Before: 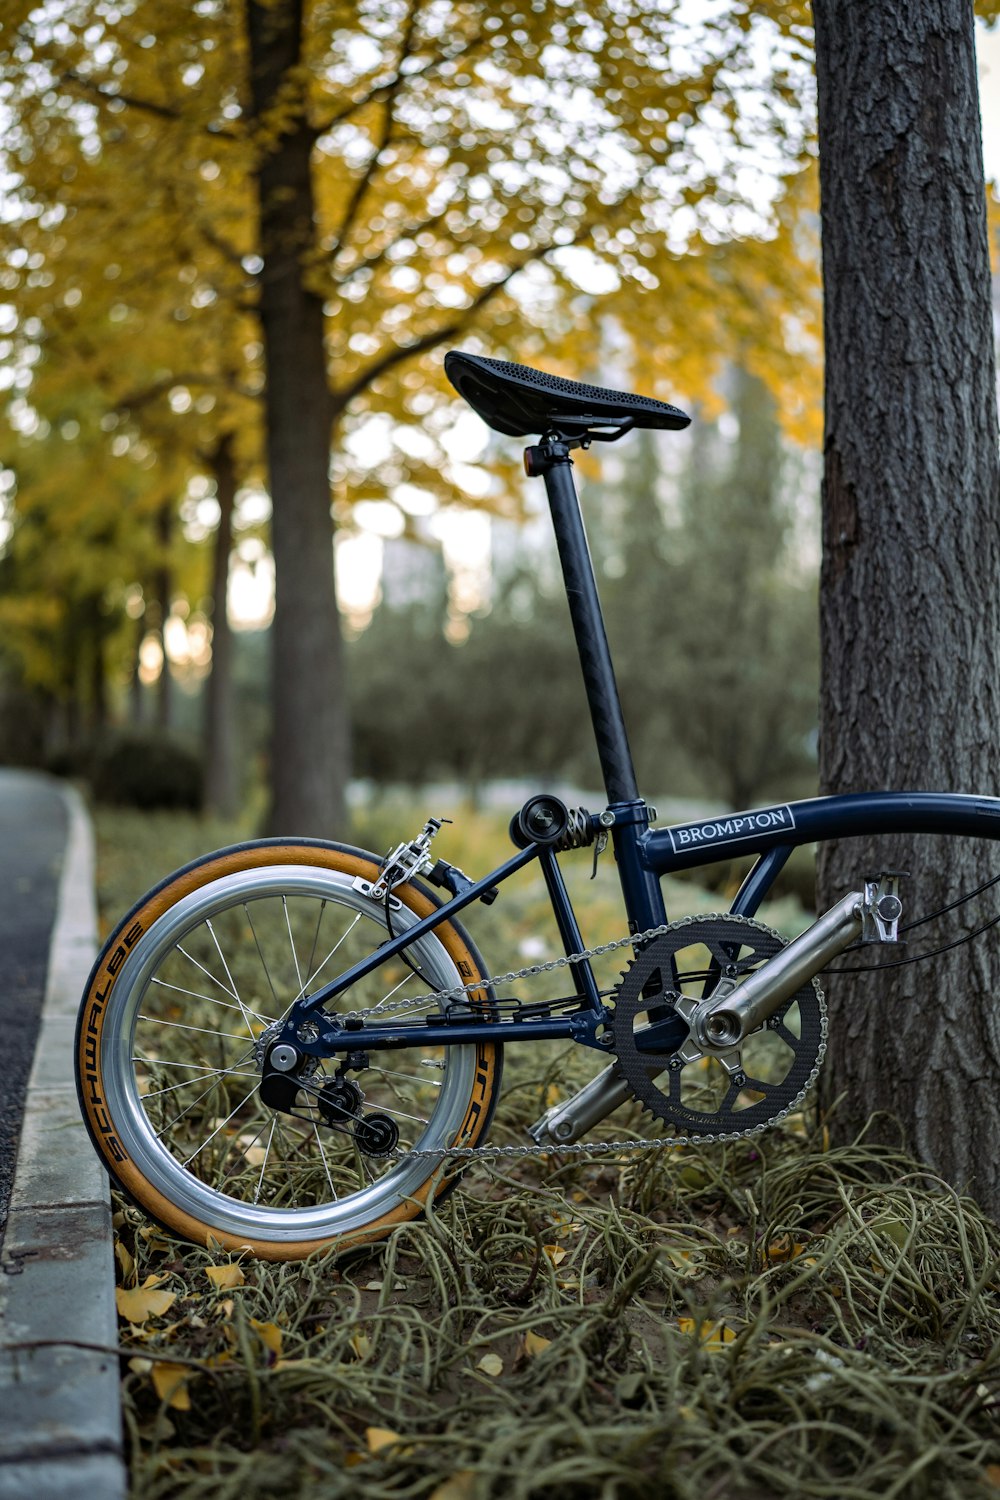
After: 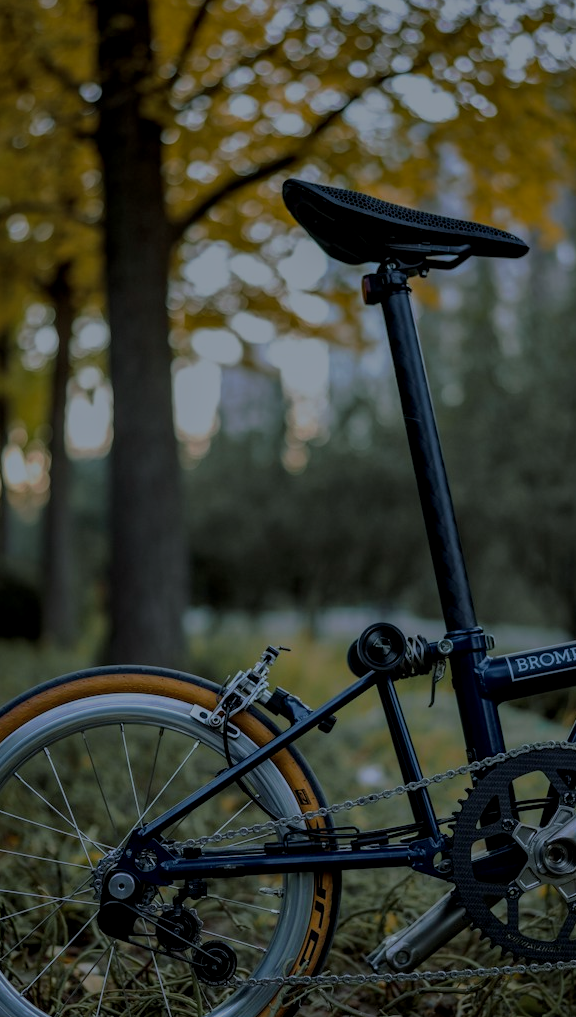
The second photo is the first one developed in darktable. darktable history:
color calibration: illuminant custom, x 0.368, y 0.373, temperature 4338.64 K
shadows and highlights: shadows 38.69, highlights -75.82
local contrast: on, module defaults
tone curve: curves: ch0 [(0, 0) (0.003, 0.003) (0.011, 0.01) (0.025, 0.023) (0.044, 0.042) (0.069, 0.065) (0.1, 0.094) (0.136, 0.128) (0.177, 0.167) (0.224, 0.211) (0.277, 0.261) (0.335, 0.315) (0.399, 0.375) (0.468, 0.441) (0.543, 0.543) (0.623, 0.623) (0.709, 0.709) (0.801, 0.801) (0.898, 0.898) (1, 1)], preserve colors none
crop: left 16.222%, top 11.517%, right 26.173%, bottom 20.669%
exposure: exposure -1.999 EV, compensate highlight preservation false
